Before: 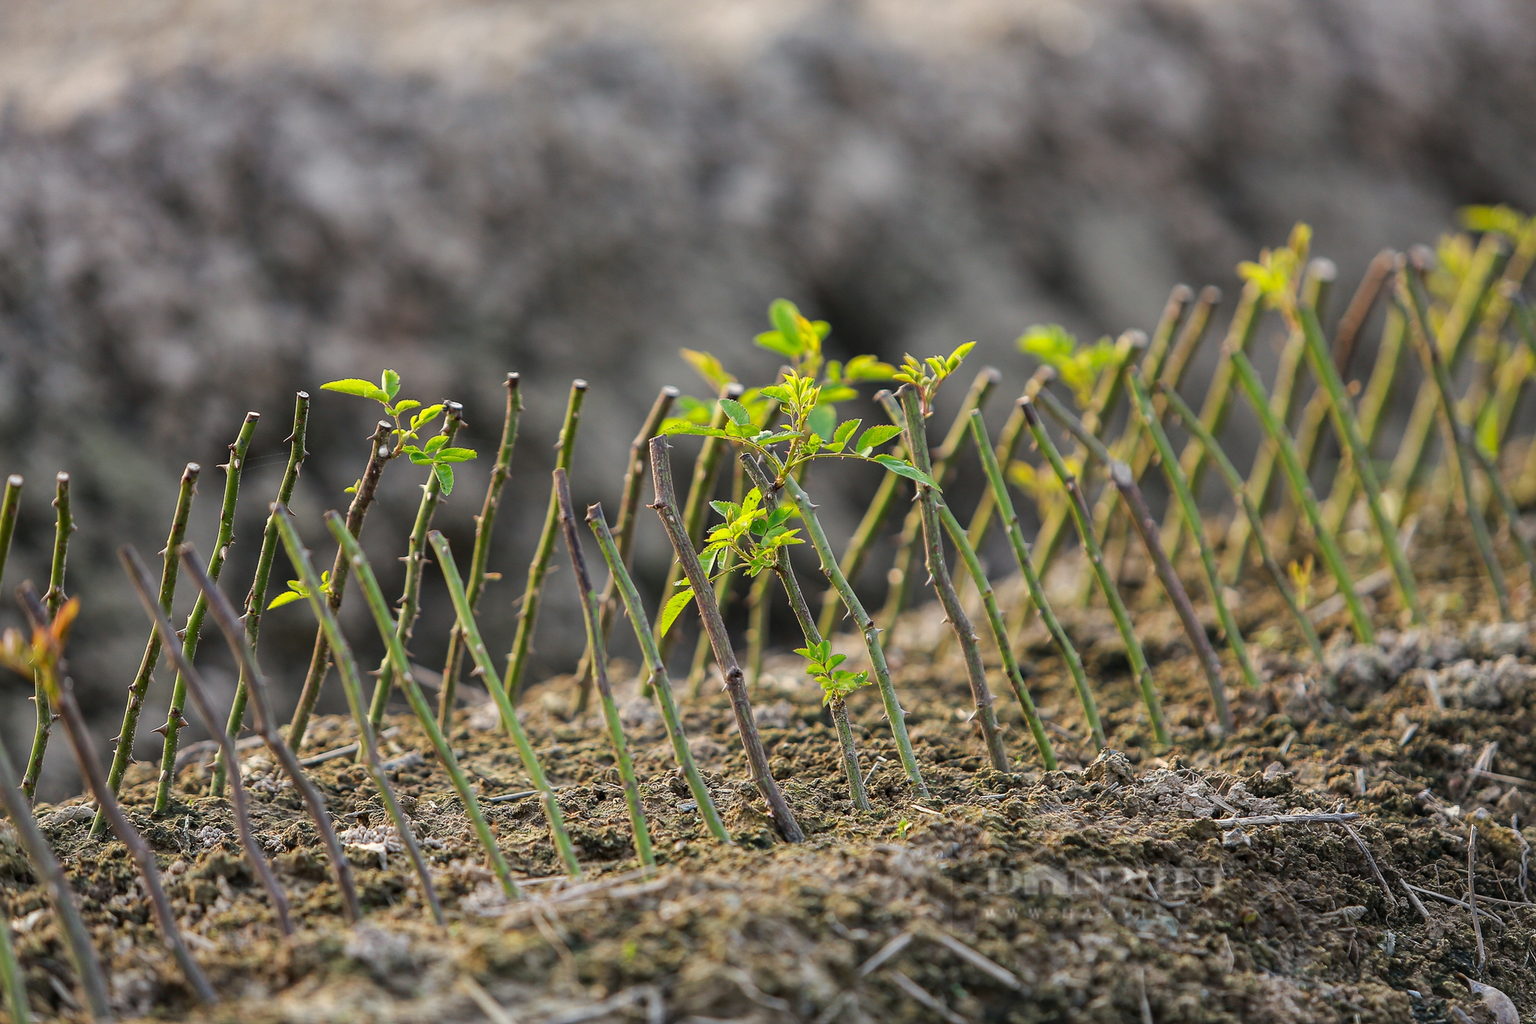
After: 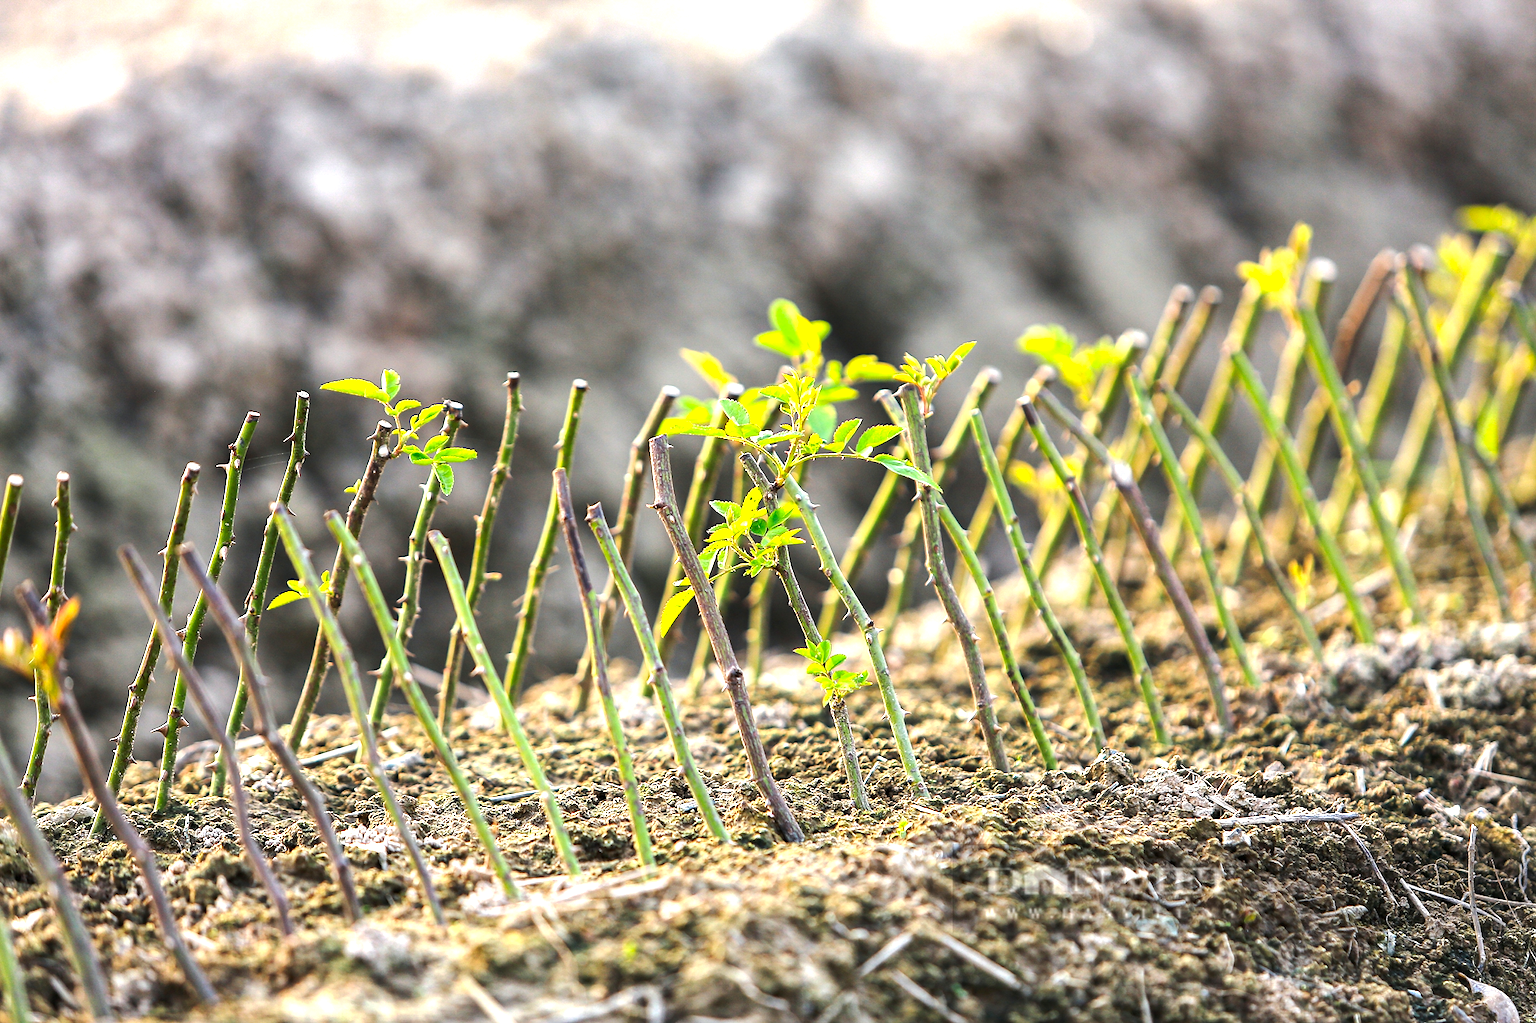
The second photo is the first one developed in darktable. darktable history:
exposure: black level correction 0.001, exposure 1.398 EV, compensate highlight preservation false
tone curve: curves: ch0 [(0, 0) (0.003, 0.006) (0.011, 0.01) (0.025, 0.017) (0.044, 0.029) (0.069, 0.043) (0.1, 0.064) (0.136, 0.091) (0.177, 0.128) (0.224, 0.162) (0.277, 0.206) (0.335, 0.258) (0.399, 0.324) (0.468, 0.404) (0.543, 0.499) (0.623, 0.595) (0.709, 0.693) (0.801, 0.786) (0.898, 0.883) (1, 1)], preserve colors none
